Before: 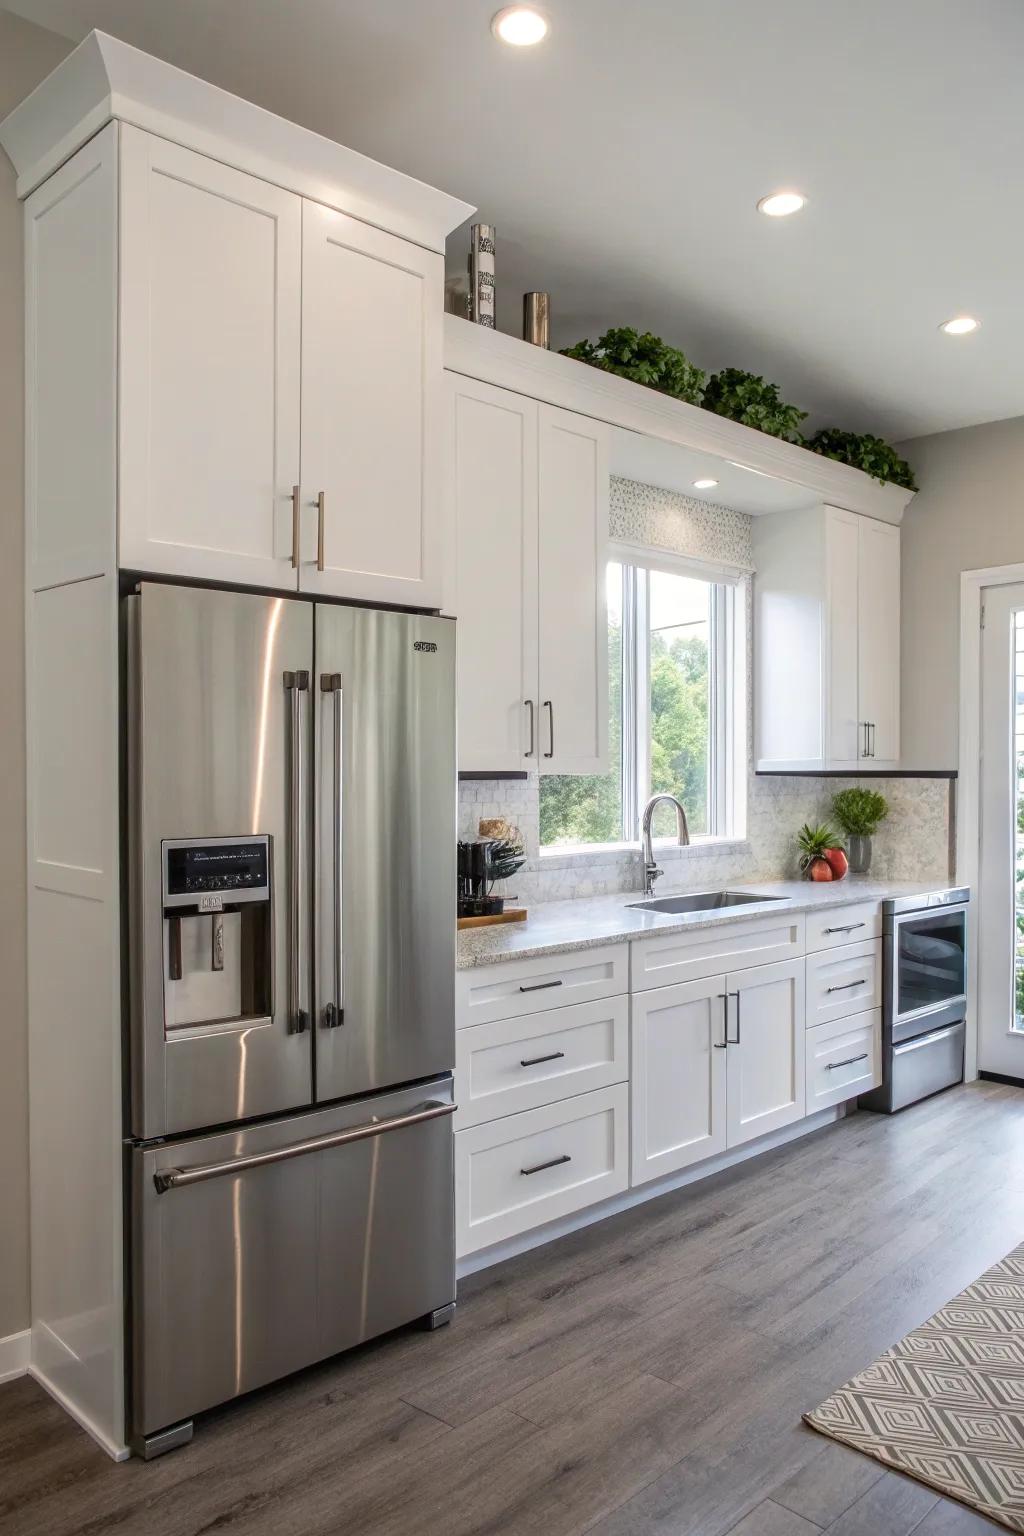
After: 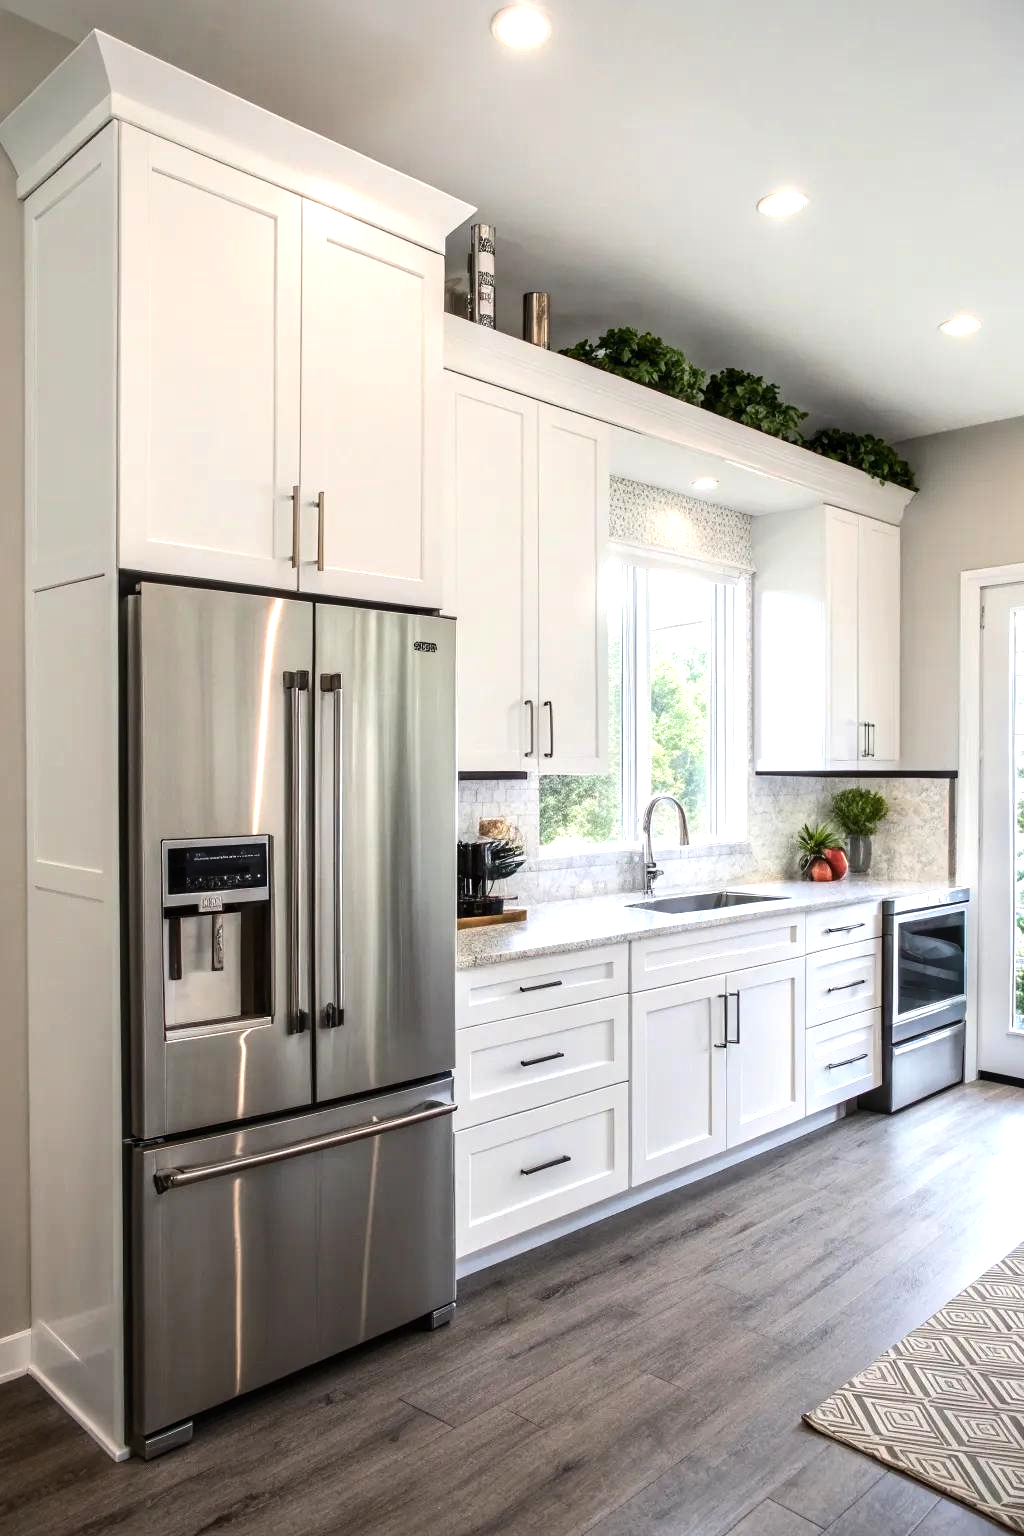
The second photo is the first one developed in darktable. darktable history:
tone equalizer: -8 EV -0.773 EV, -7 EV -0.691 EV, -6 EV -0.607 EV, -5 EV -0.363 EV, -3 EV 0.398 EV, -2 EV 0.6 EV, -1 EV 0.677 EV, +0 EV 0.75 EV, edges refinement/feathering 500, mask exposure compensation -1.26 EV, preserve details no
